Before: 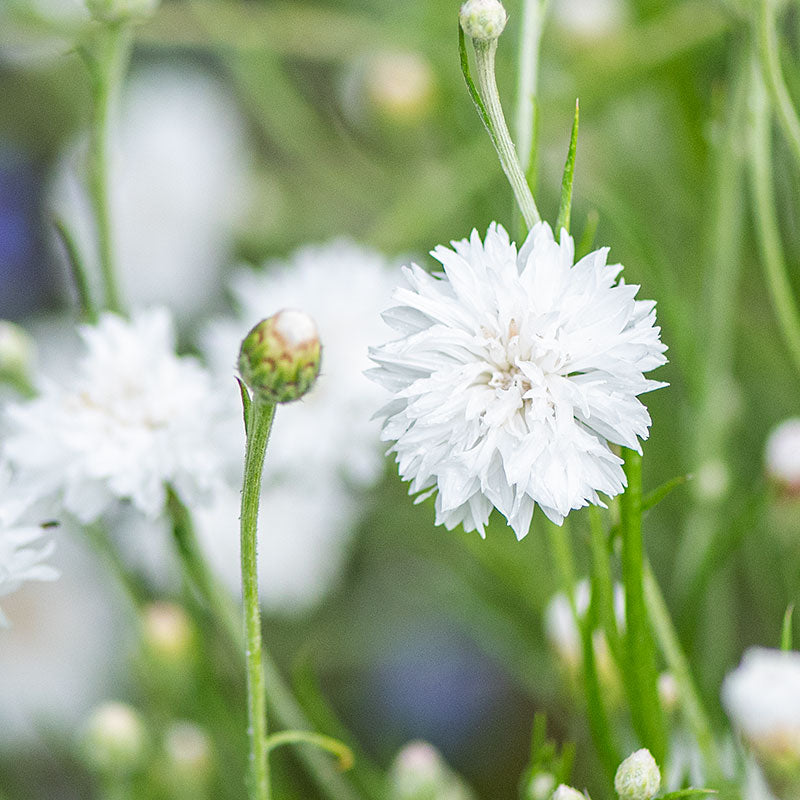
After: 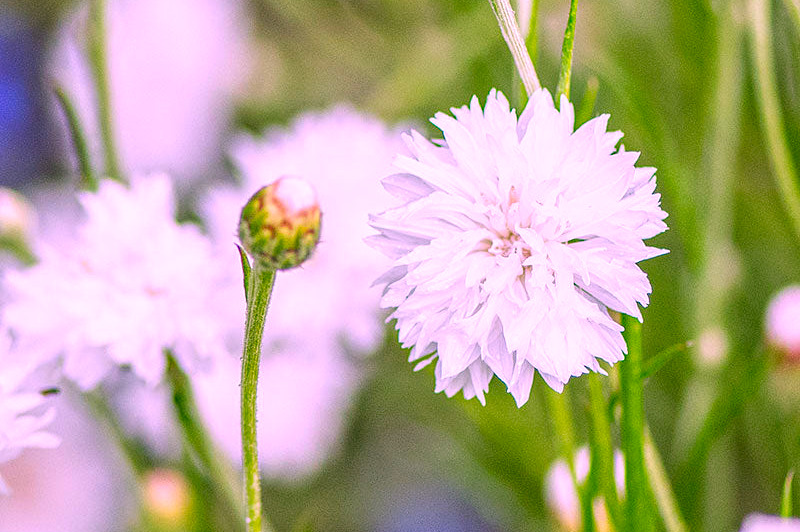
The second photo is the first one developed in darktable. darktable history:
crop: top 16.727%, bottom 16.727%
color correction: highlights a* 19.5, highlights b* -11.53, saturation 1.69
local contrast: highlights 99%, shadows 86%, detail 160%, midtone range 0.2
